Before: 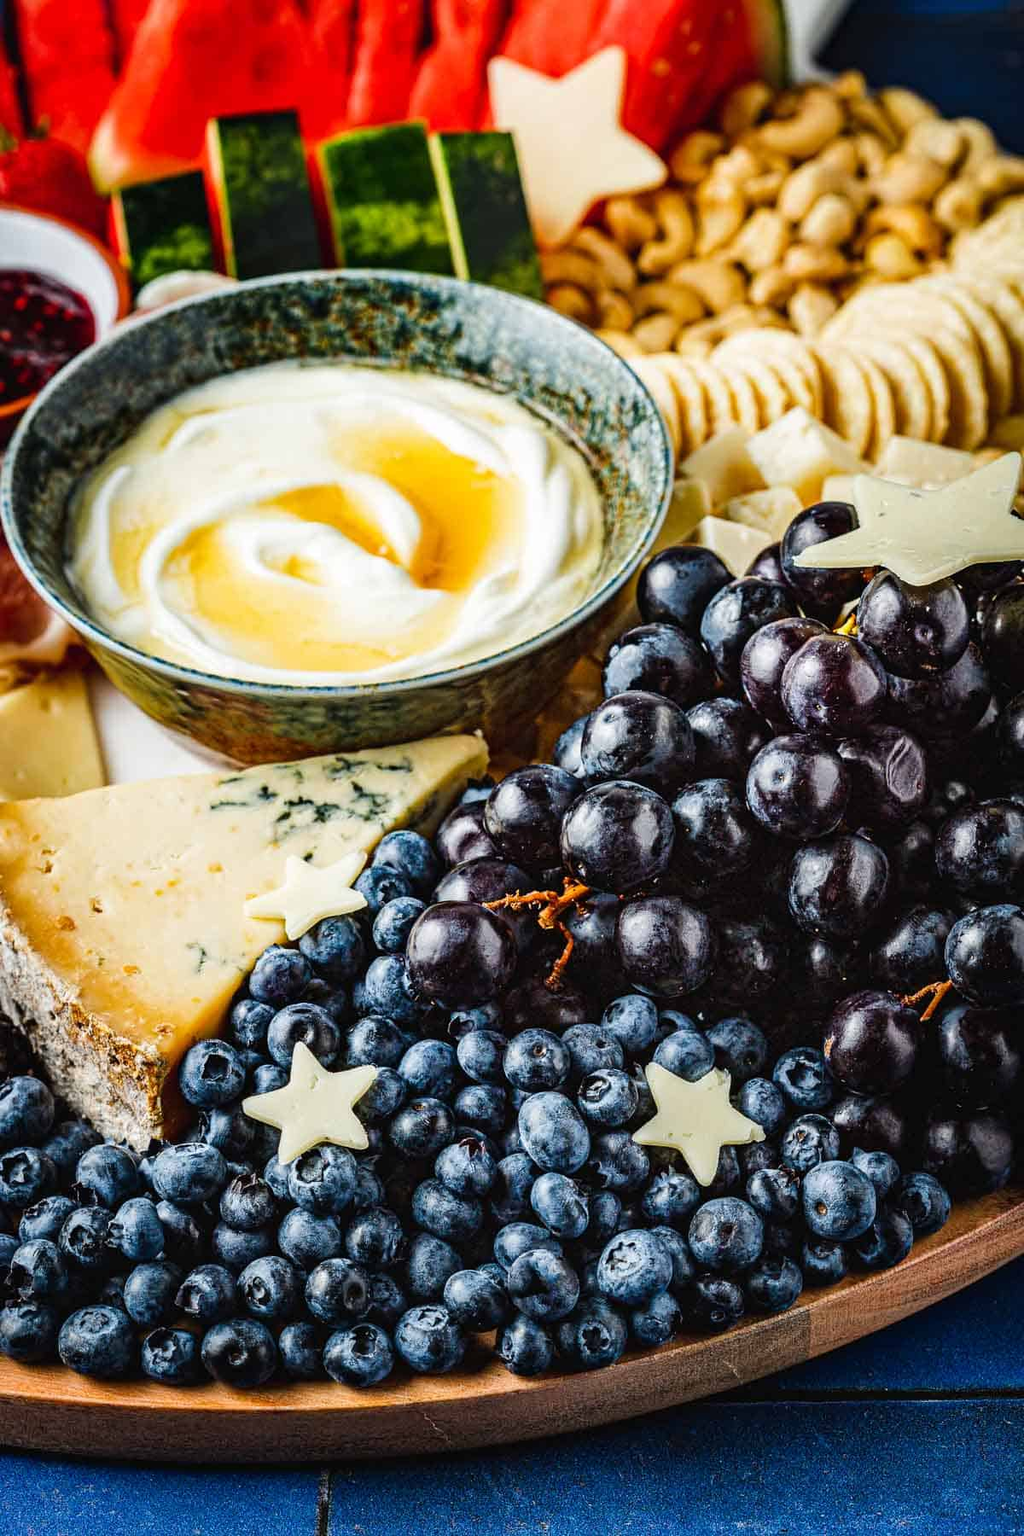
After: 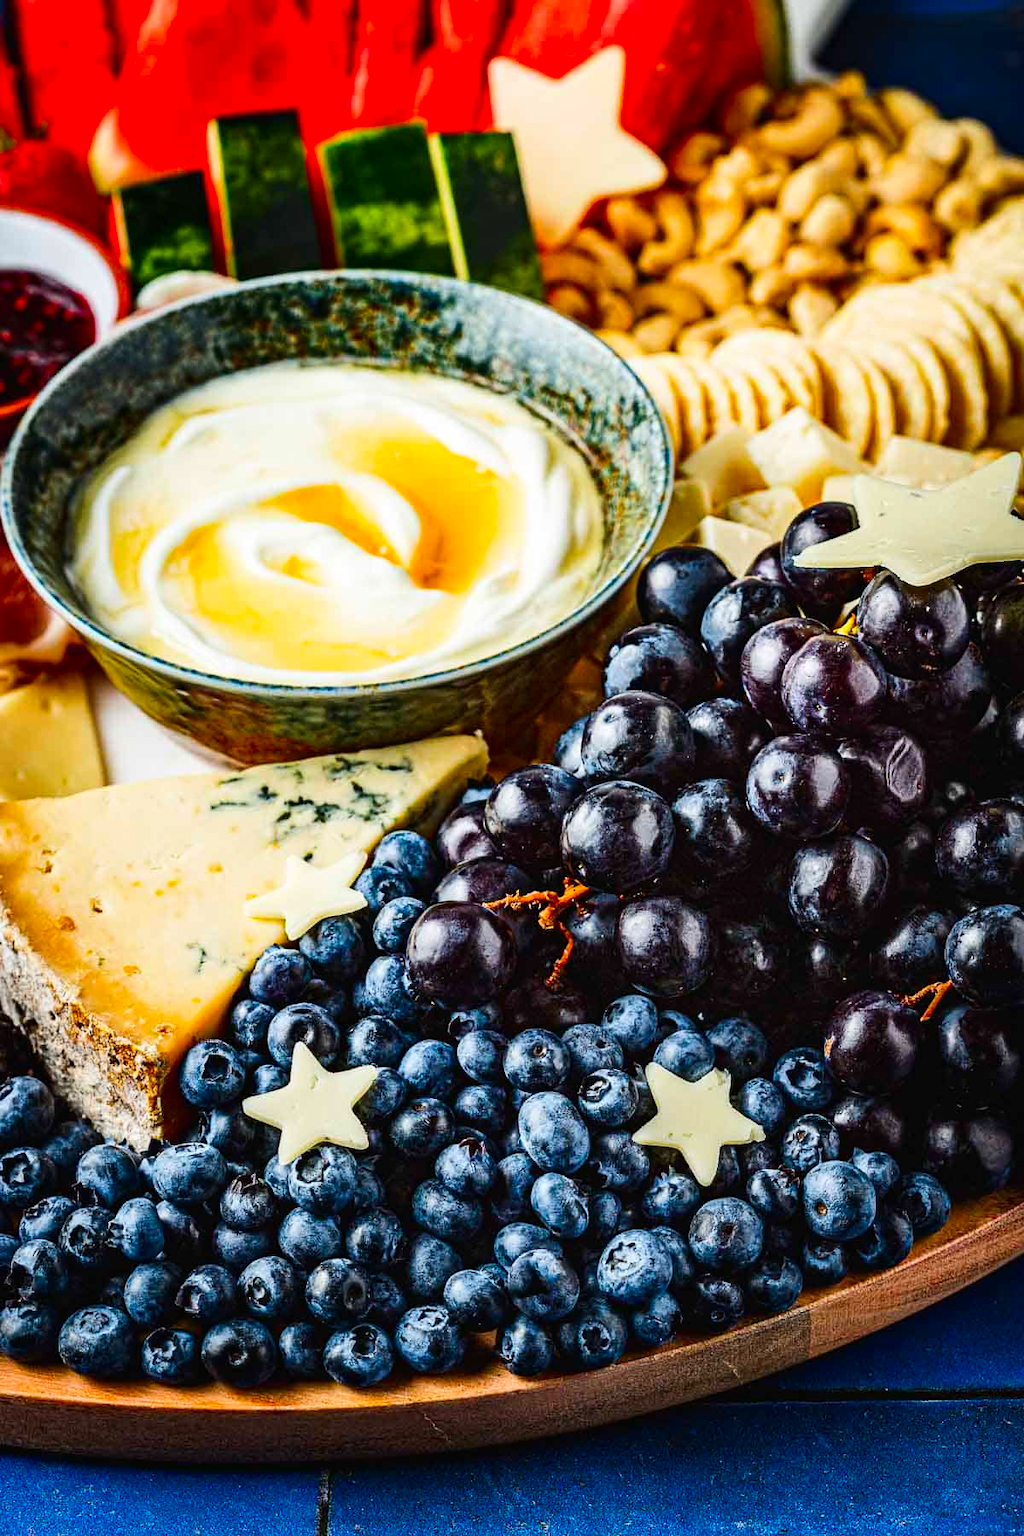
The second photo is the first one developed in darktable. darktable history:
contrast brightness saturation: contrast 0.155, saturation 0.315
